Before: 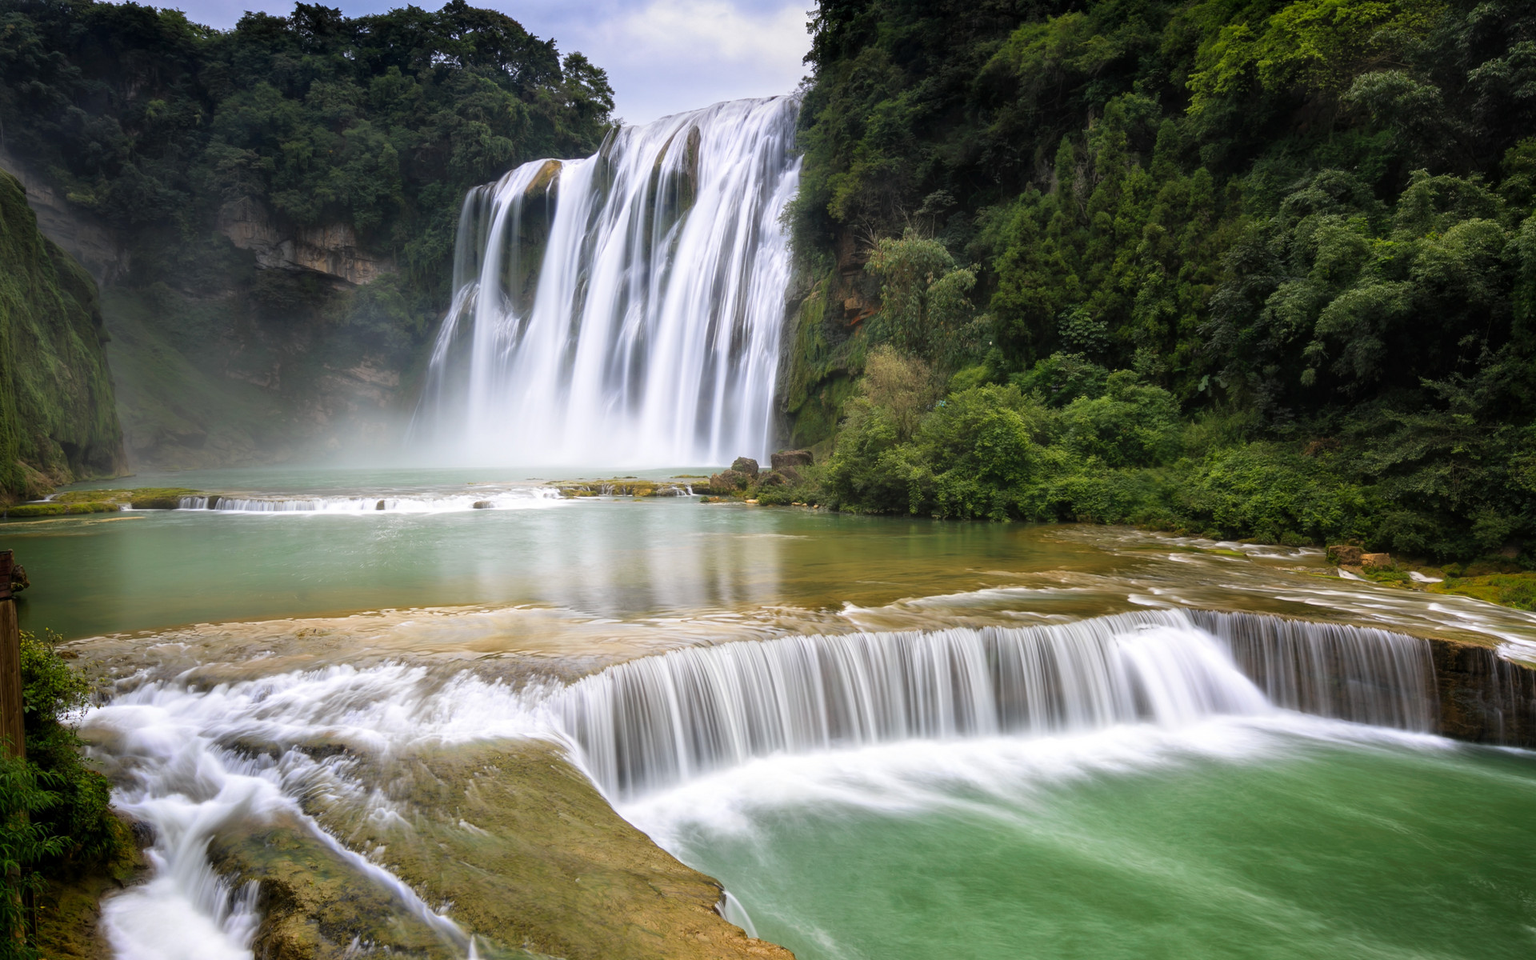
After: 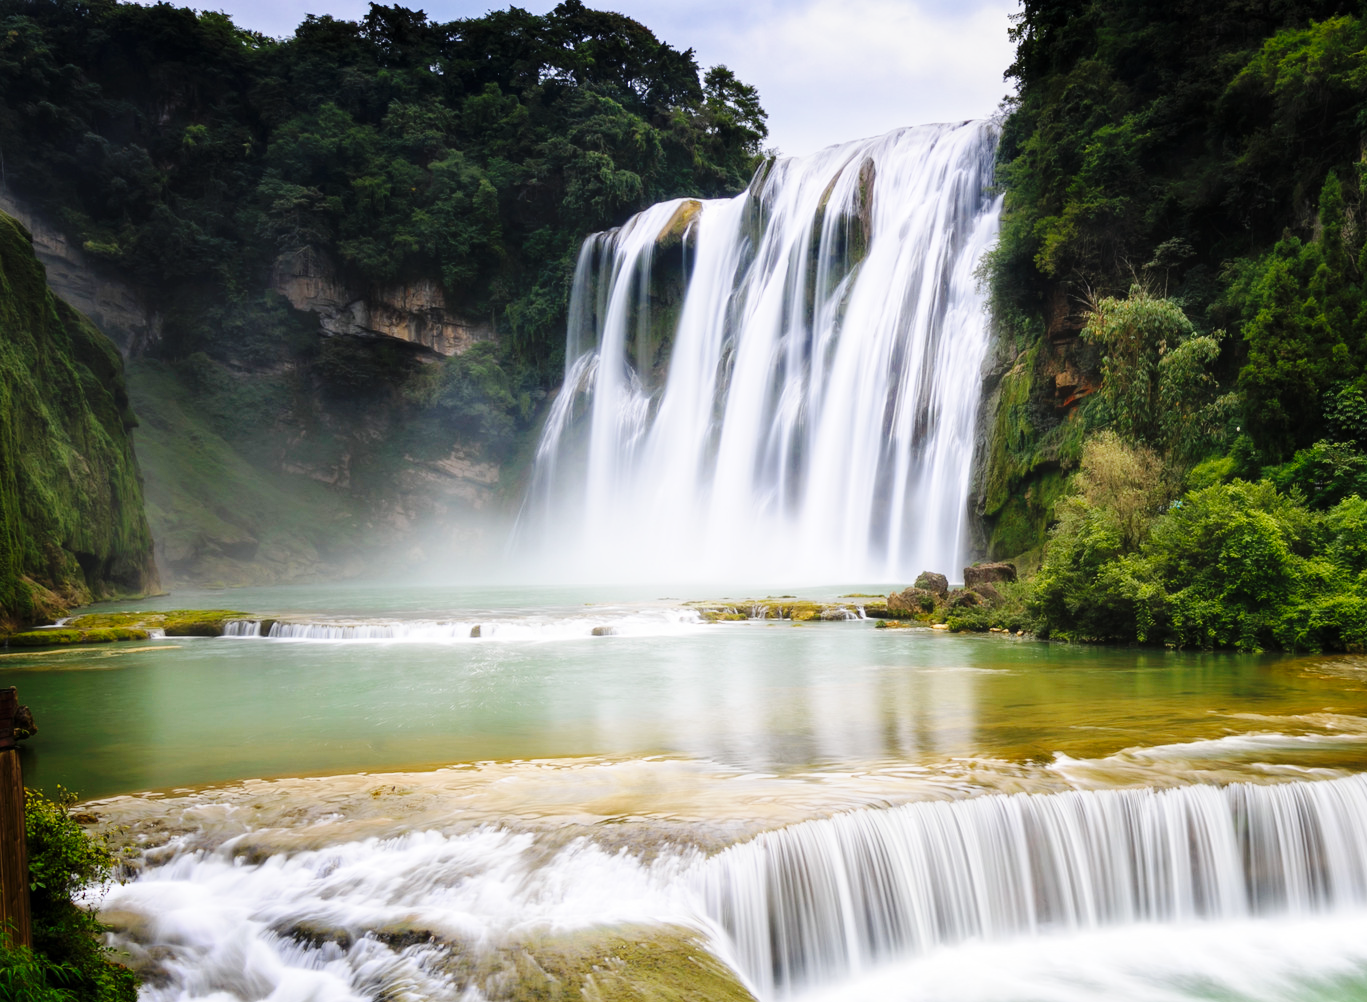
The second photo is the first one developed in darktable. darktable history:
base curve: curves: ch0 [(0, 0) (0.036, 0.025) (0.121, 0.166) (0.206, 0.329) (0.605, 0.79) (1, 1)], preserve colors none
crop: right 28.777%, bottom 16.434%
